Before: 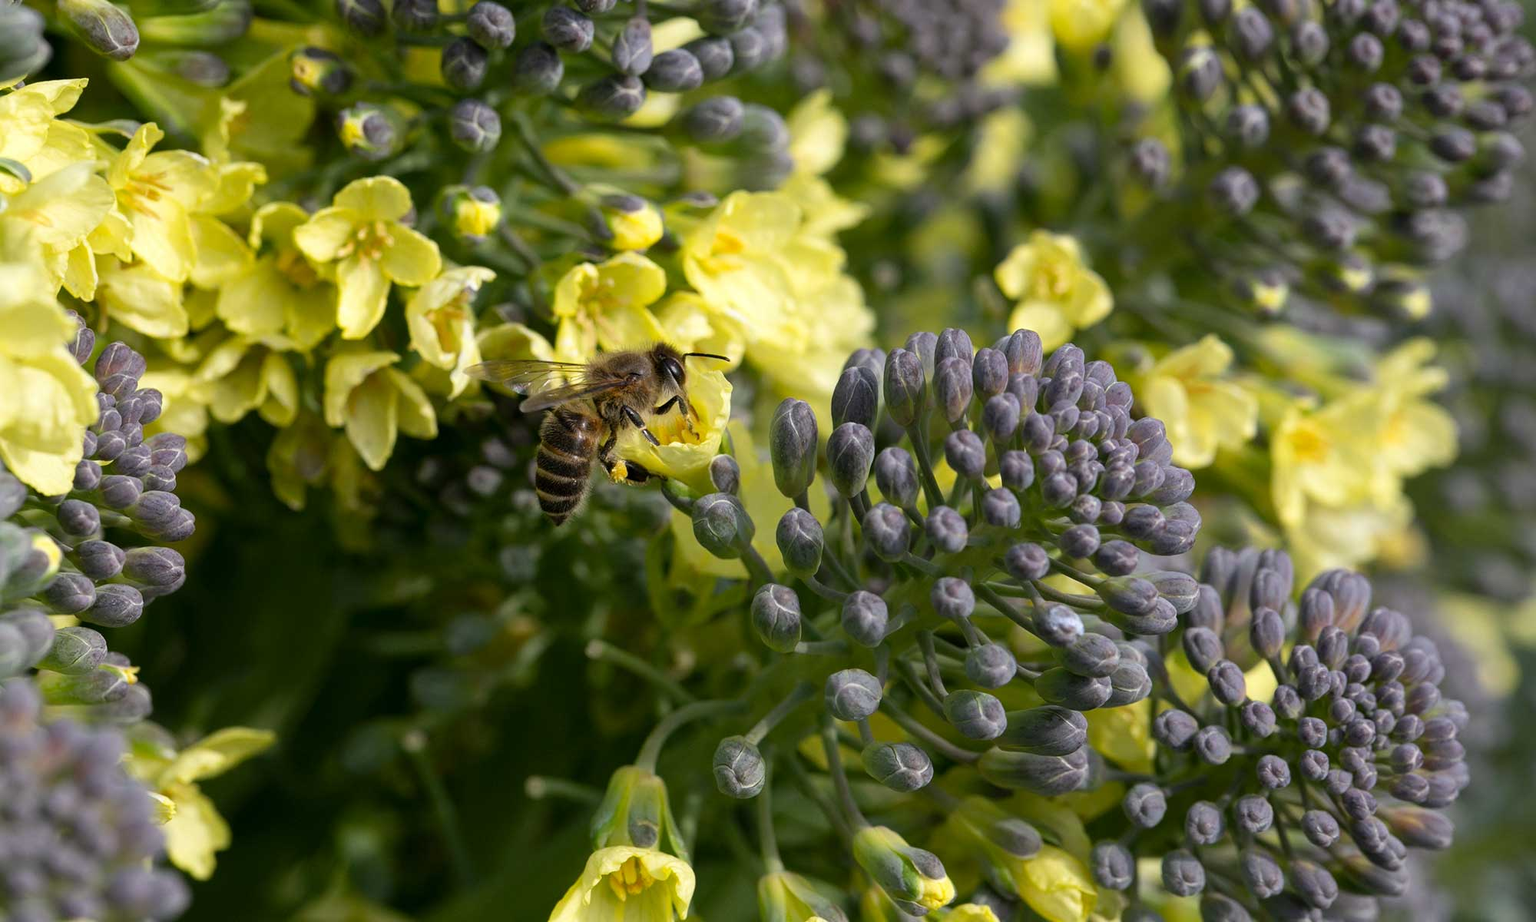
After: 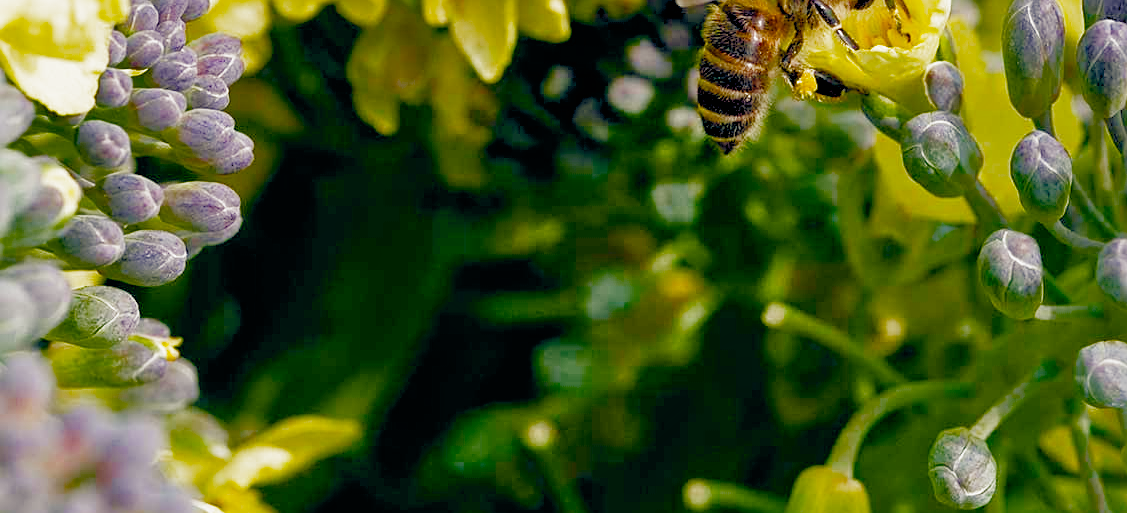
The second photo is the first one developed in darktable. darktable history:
filmic rgb: black relative exposure -8.16 EV, white relative exposure 3.76 EV, threshold 5.96 EV, hardness 4.43, preserve chrominance no, color science v4 (2020), enable highlight reconstruction true
exposure: black level correction 0, exposure 0.698 EV, compensate exposure bias true, compensate highlight preservation false
sharpen: amount 0.494
crop: top 44.195%, right 43.362%, bottom 12.958%
tone equalizer: -7 EV 0.141 EV, -6 EV 0.625 EV, -5 EV 1.14 EV, -4 EV 1.32 EV, -3 EV 1.18 EV, -2 EV 0.6 EV, -1 EV 0.16 EV
shadows and highlights: shadows 11.73, white point adjustment 1.21, highlights -2.06, soften with gaussian
color balance rgb: highlights gain › chroma 3.079%, highlights gain › hue 78.88°, global offset › luminance -0.288%, global offset › chroma 0.312%, global offset › hue 259.6°, perceptual saturation grading › global saturation 40.746%, perceptual saturation grading › highlights -25.422%, perceptual saturation grading › mid-tones 34.341%, perceptual saturation grading › shadows 34.985%, global vibrance 16.684%, saturation formula JzAzBz (2021)
